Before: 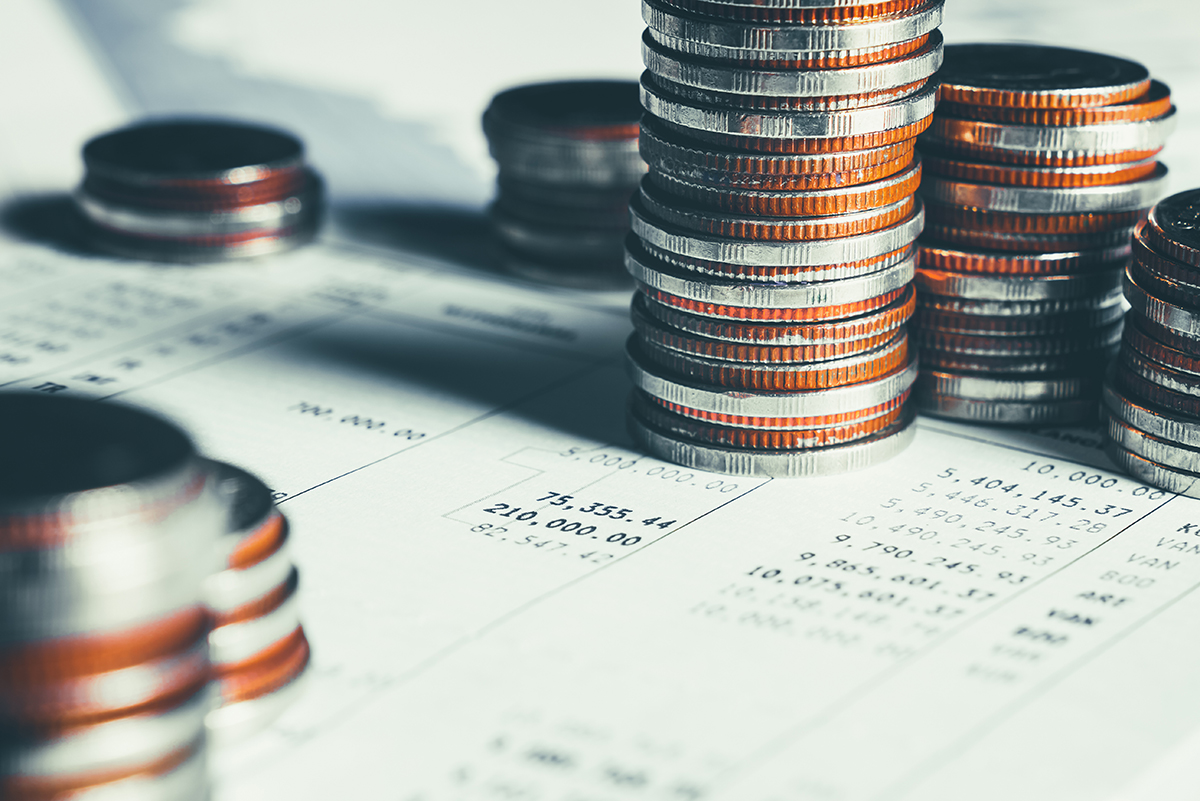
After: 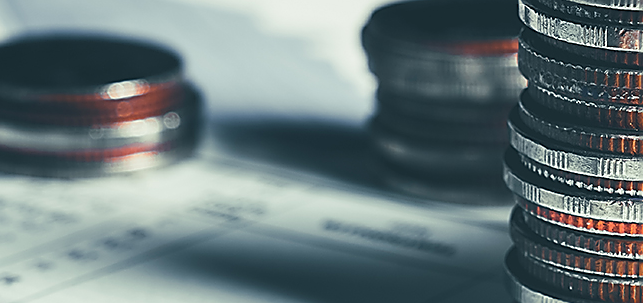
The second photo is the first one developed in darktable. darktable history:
crop: left 10.121%, top 10.631%, right 36.218%, bottom 51.526%
sharpen: radius 1.4, amount 1.25, threshold 0.7
